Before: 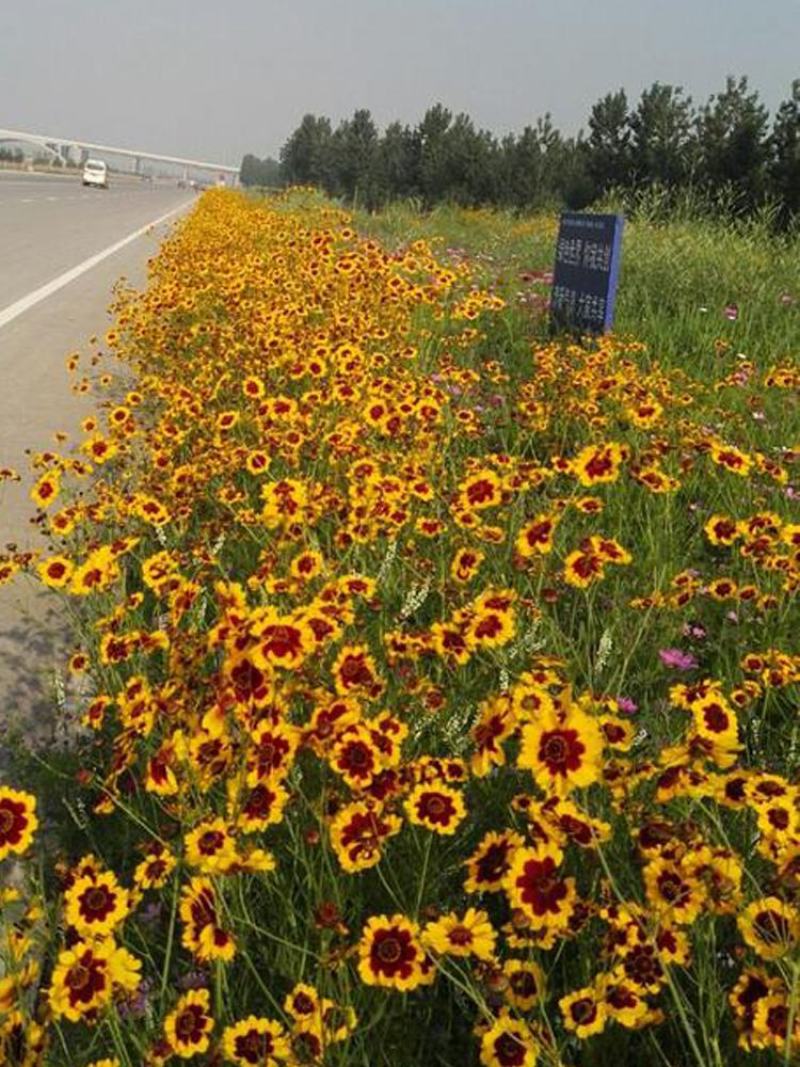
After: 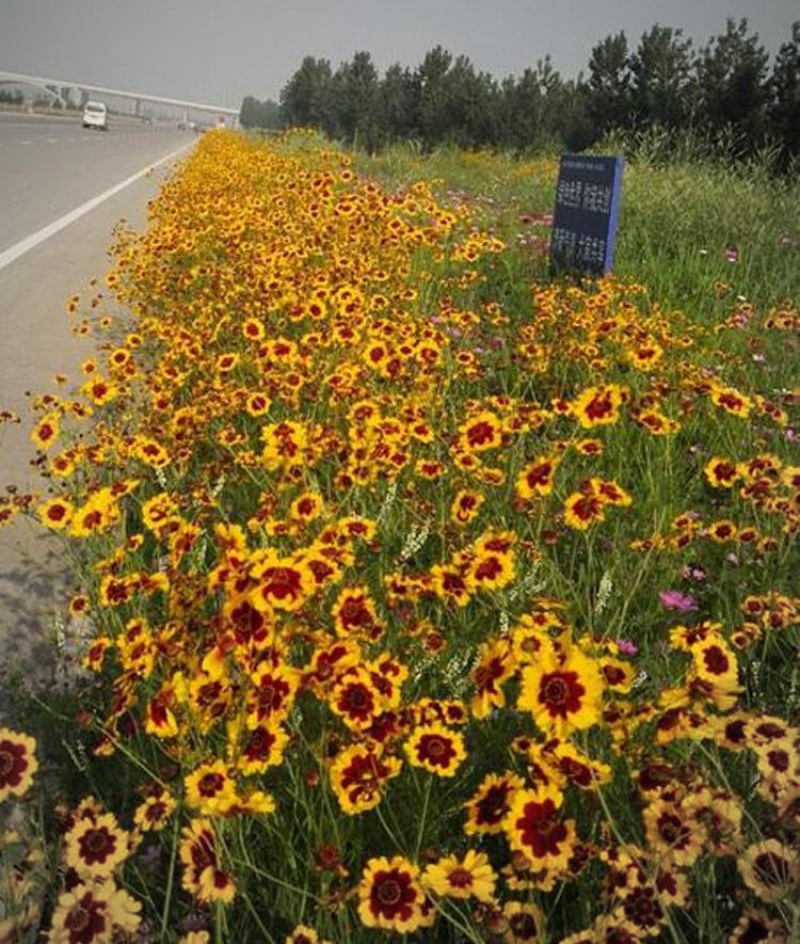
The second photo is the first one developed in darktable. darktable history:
crop and rotate: top 5.491%, bottom 5.952%
vignetting: fall-off start 81.87%, fall-off radius 62.46%, automatic ratio true, width/height ratio 1.414
